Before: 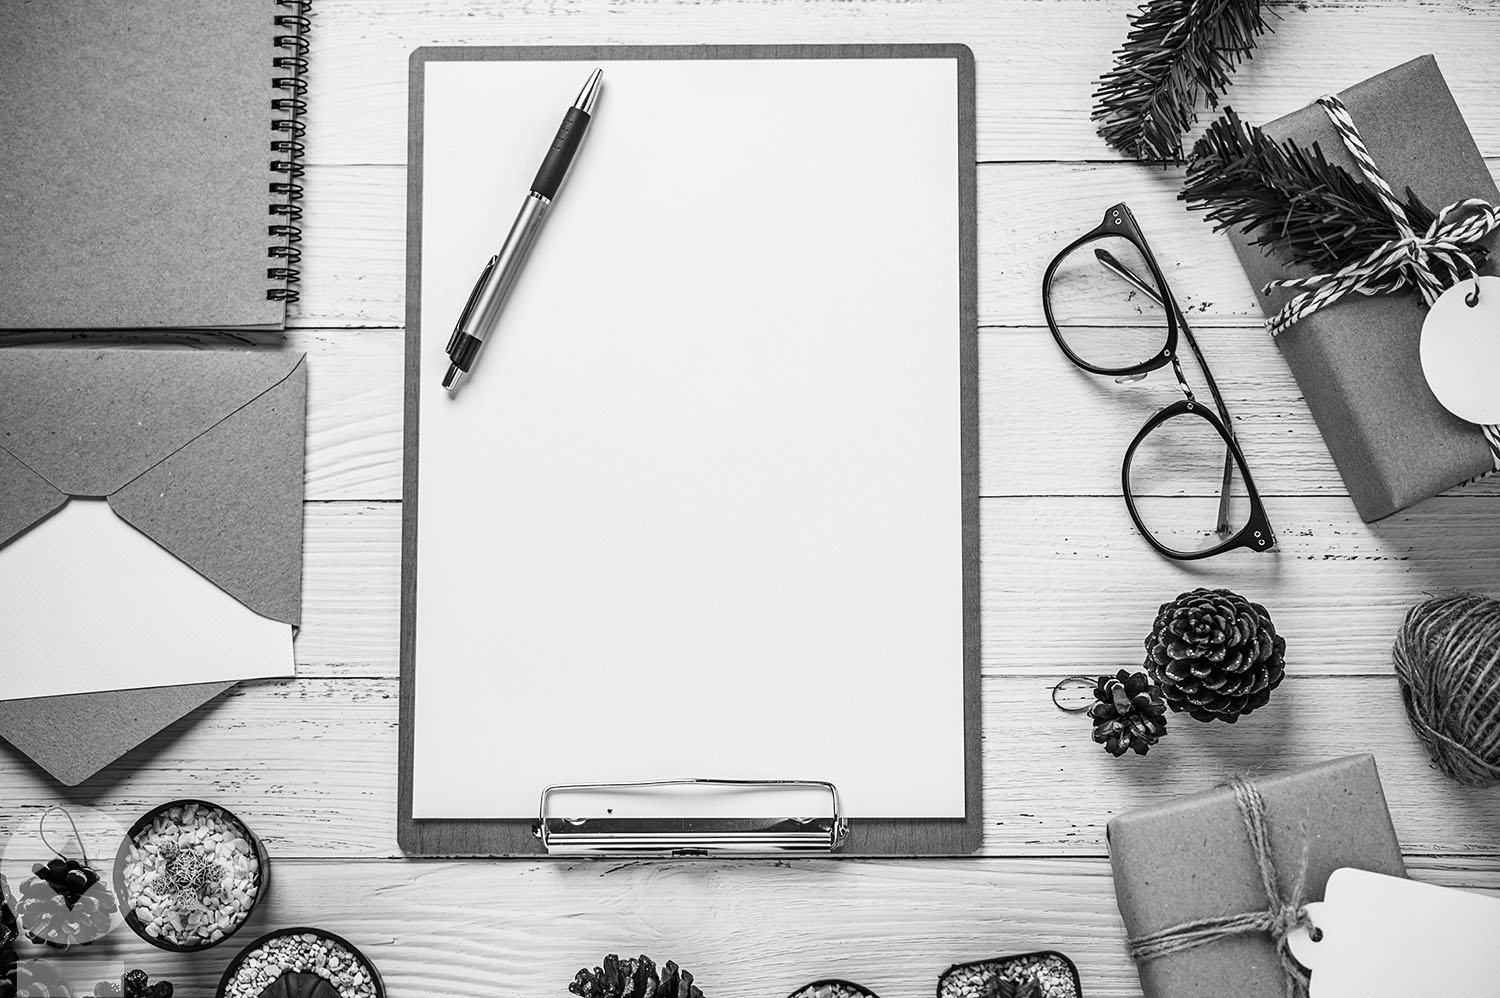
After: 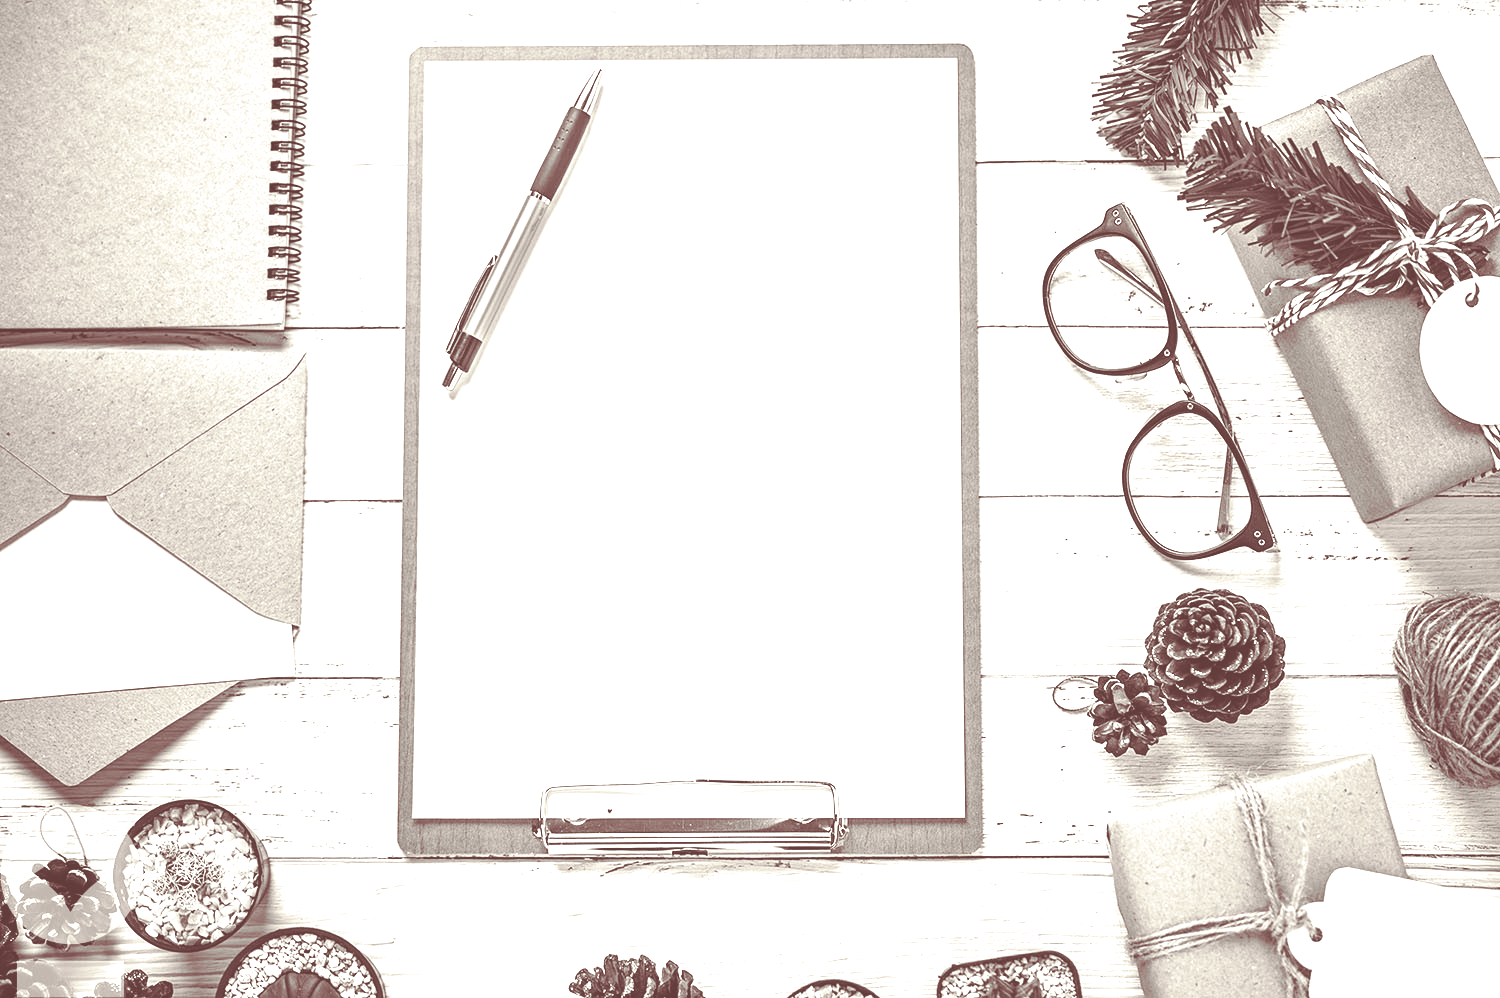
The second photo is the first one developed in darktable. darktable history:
split-toning: on, module defaults
colorize: hue 34.49°, saturation 35.33%, source mix 100%, lightness 55%, version 1
